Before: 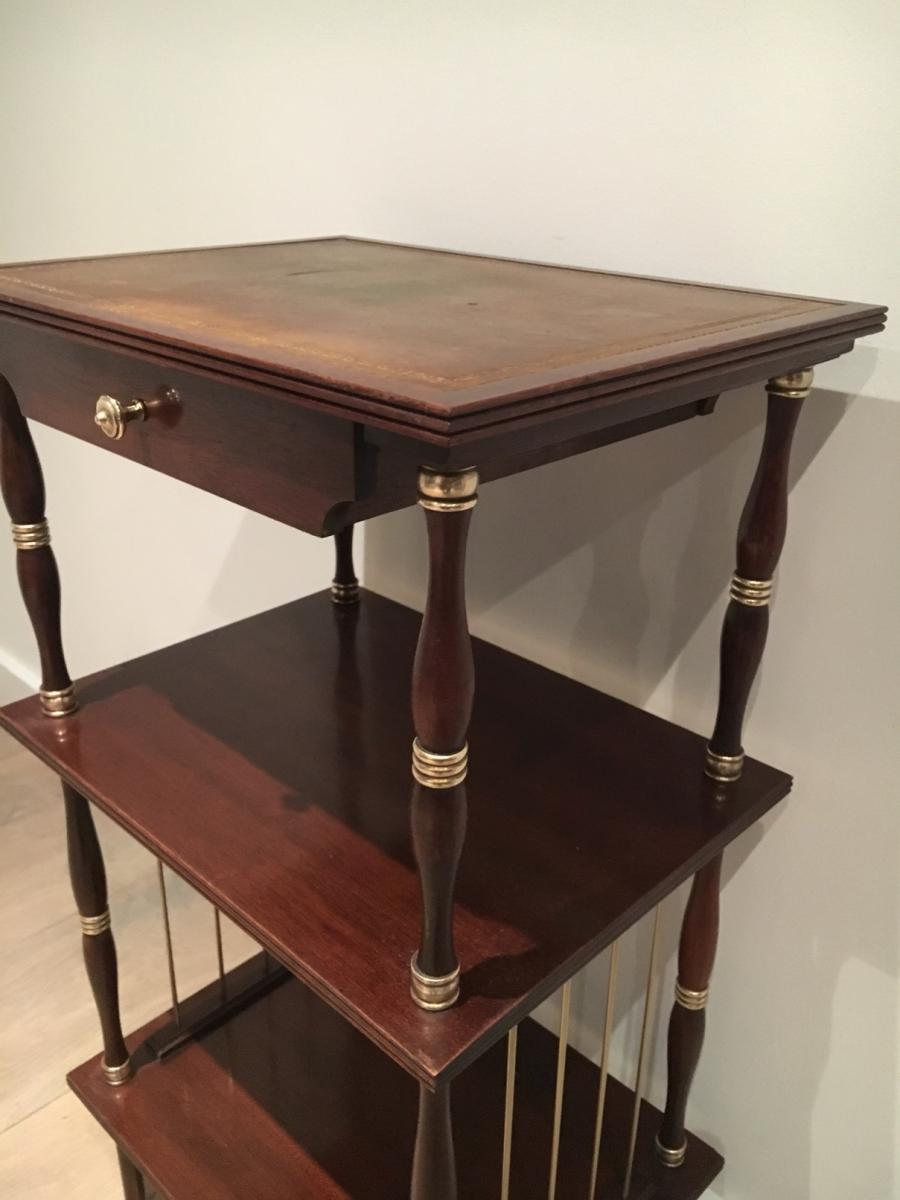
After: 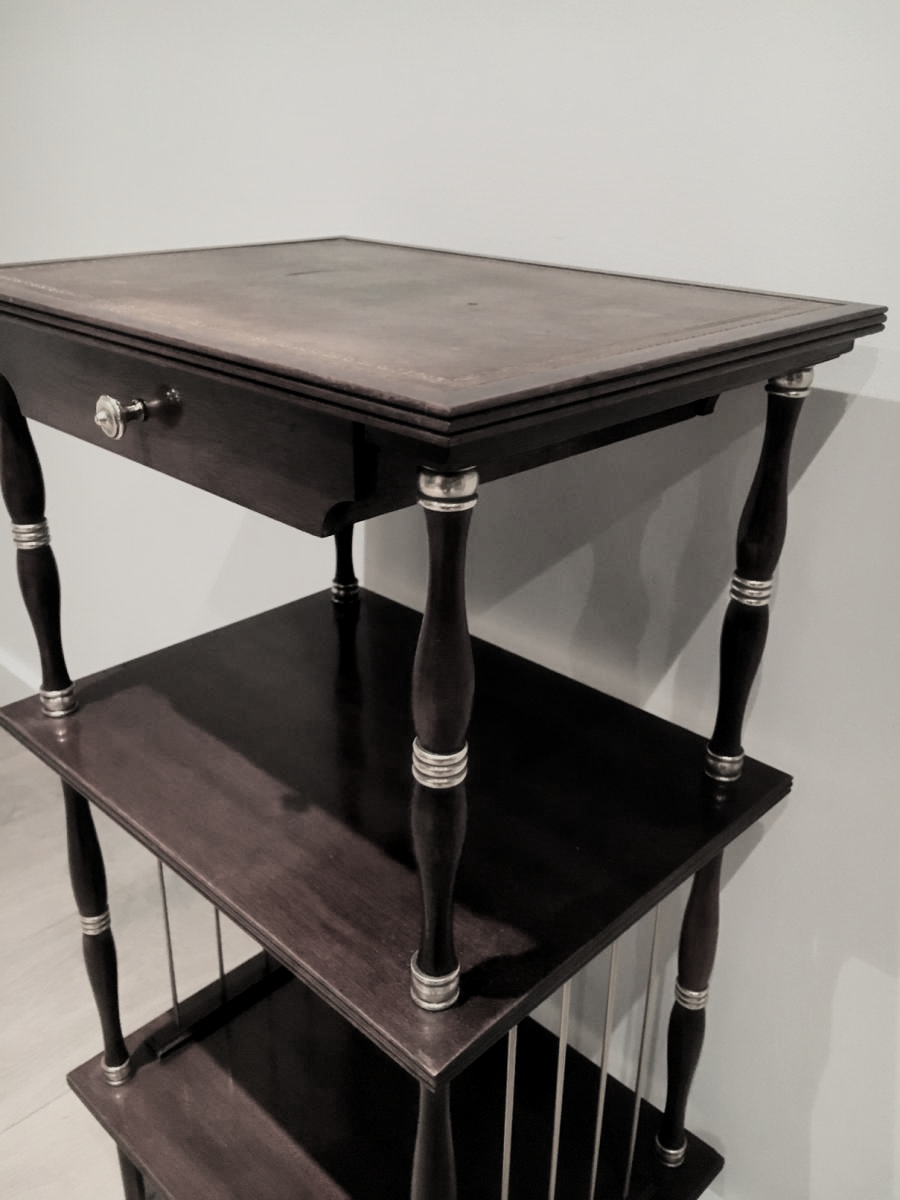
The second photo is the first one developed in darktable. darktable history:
local contrast: mode bilateral grid, contrast 20, coarseness 49, detail 119%, midtone range 0.2
haze removal: strength -0.11, compatibility mode true, adaptive false
filmic rgb: black relative exposure -5.02 EV, white relative exposure 4 EV, hardness 2.88, contrast 1.297, highlights saturation mix -31.13%, color science v5 (2021), contrast in shadows safe, contrast in highlights safe
